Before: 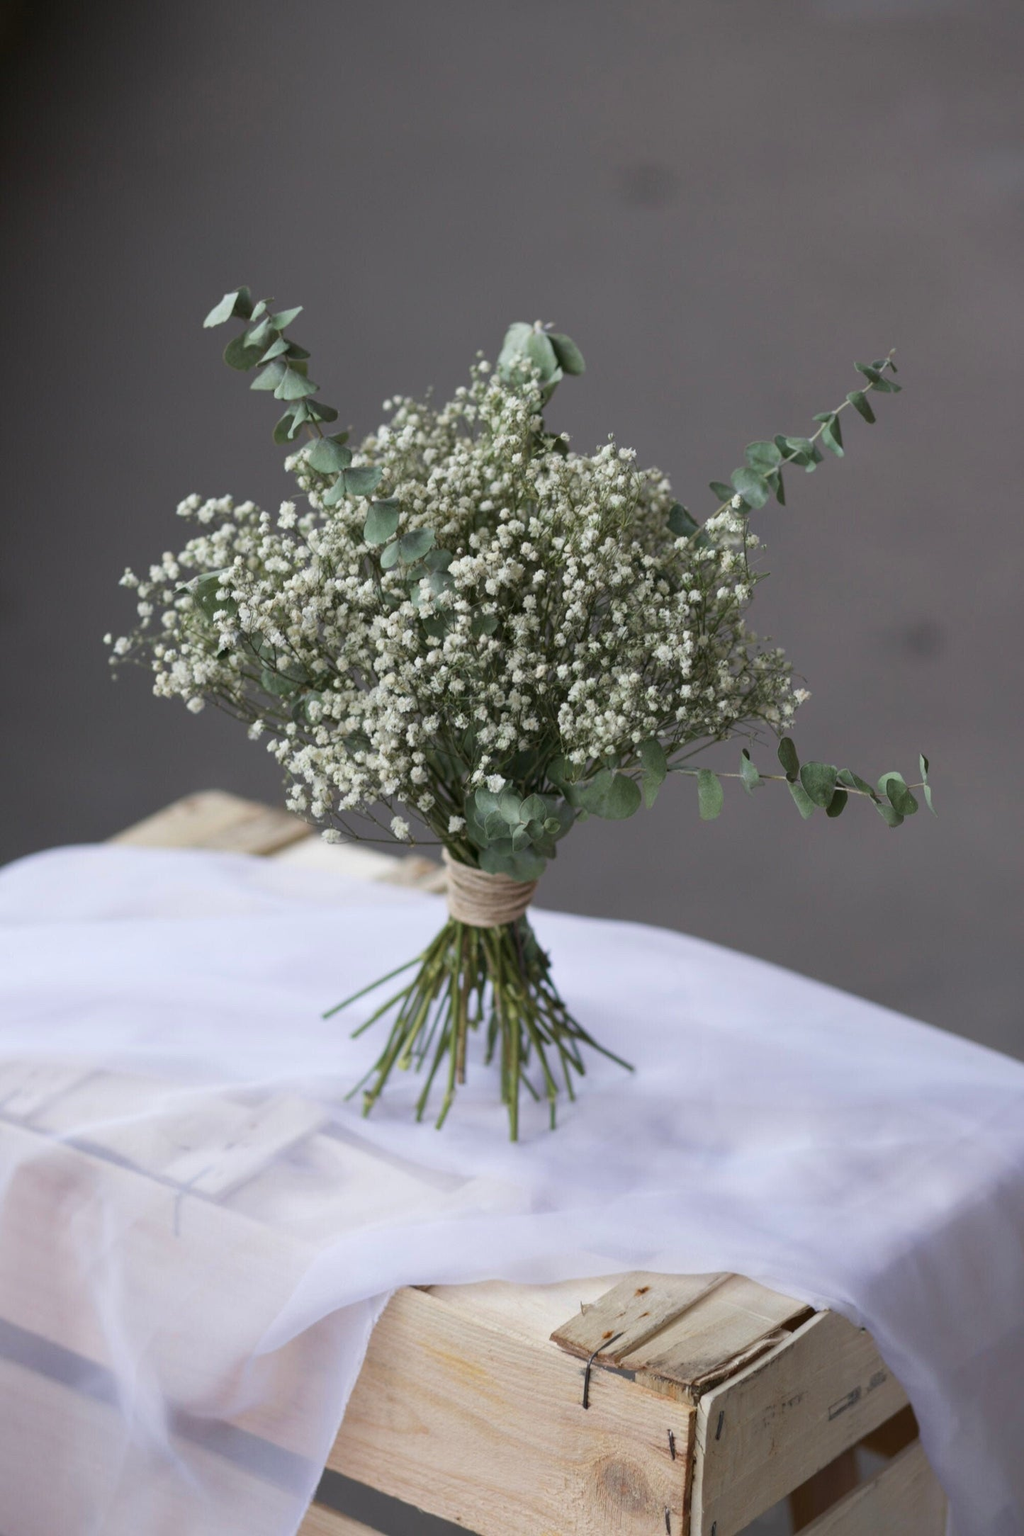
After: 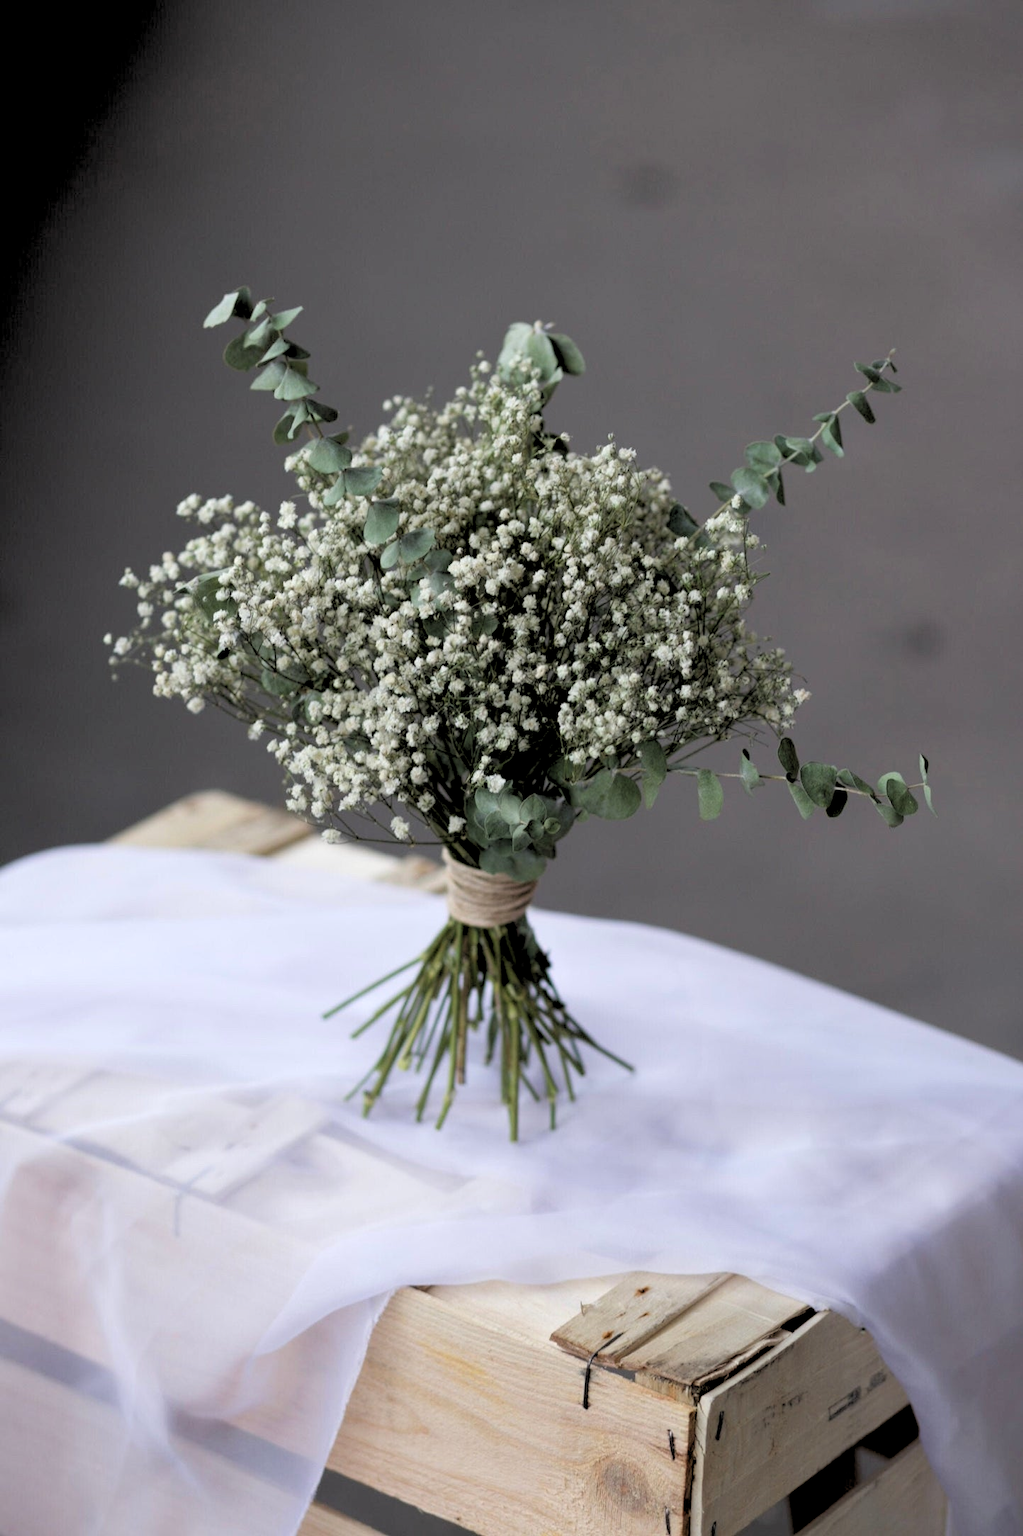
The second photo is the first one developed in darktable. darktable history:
rgb levels: levels [[0.029, 0.461, 0.922], [0, 0.5, 1], [0, 0.5, 1]]
tone equalizer: on, module defaults
